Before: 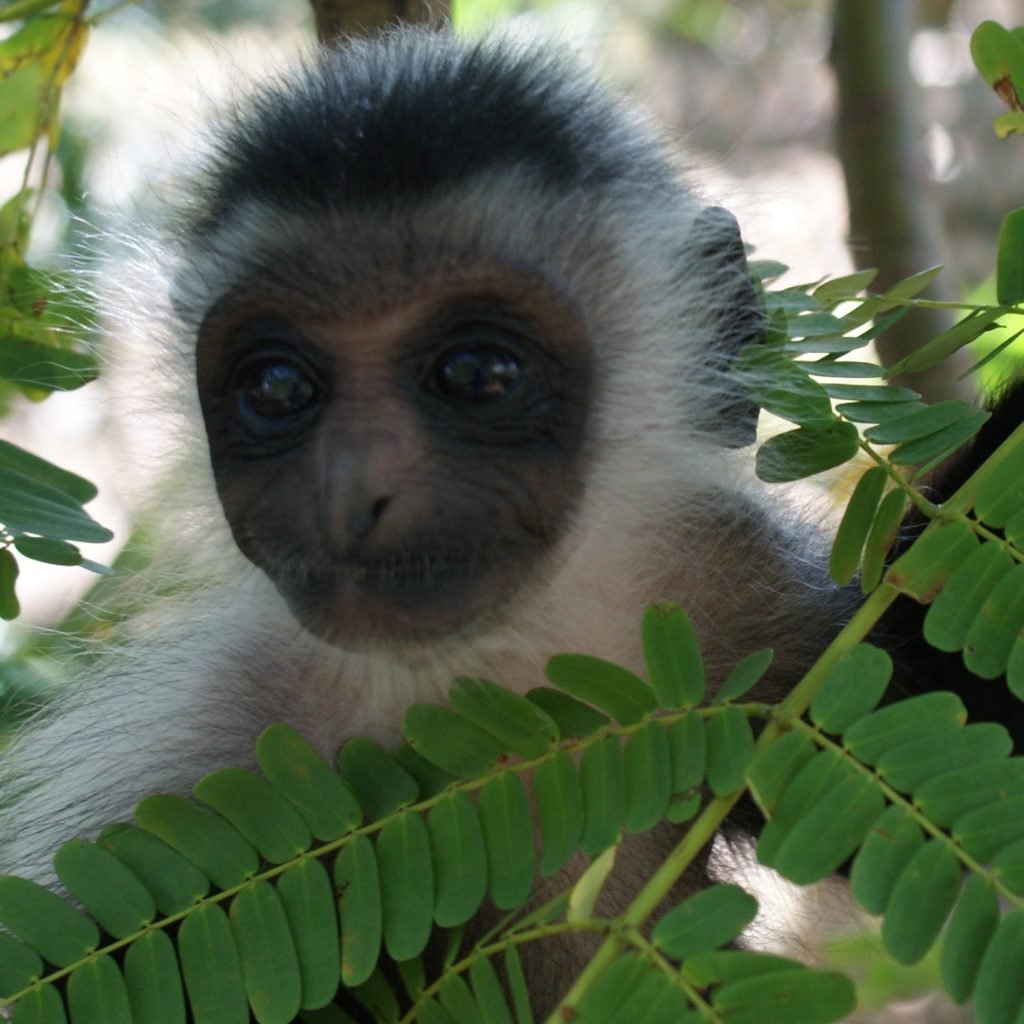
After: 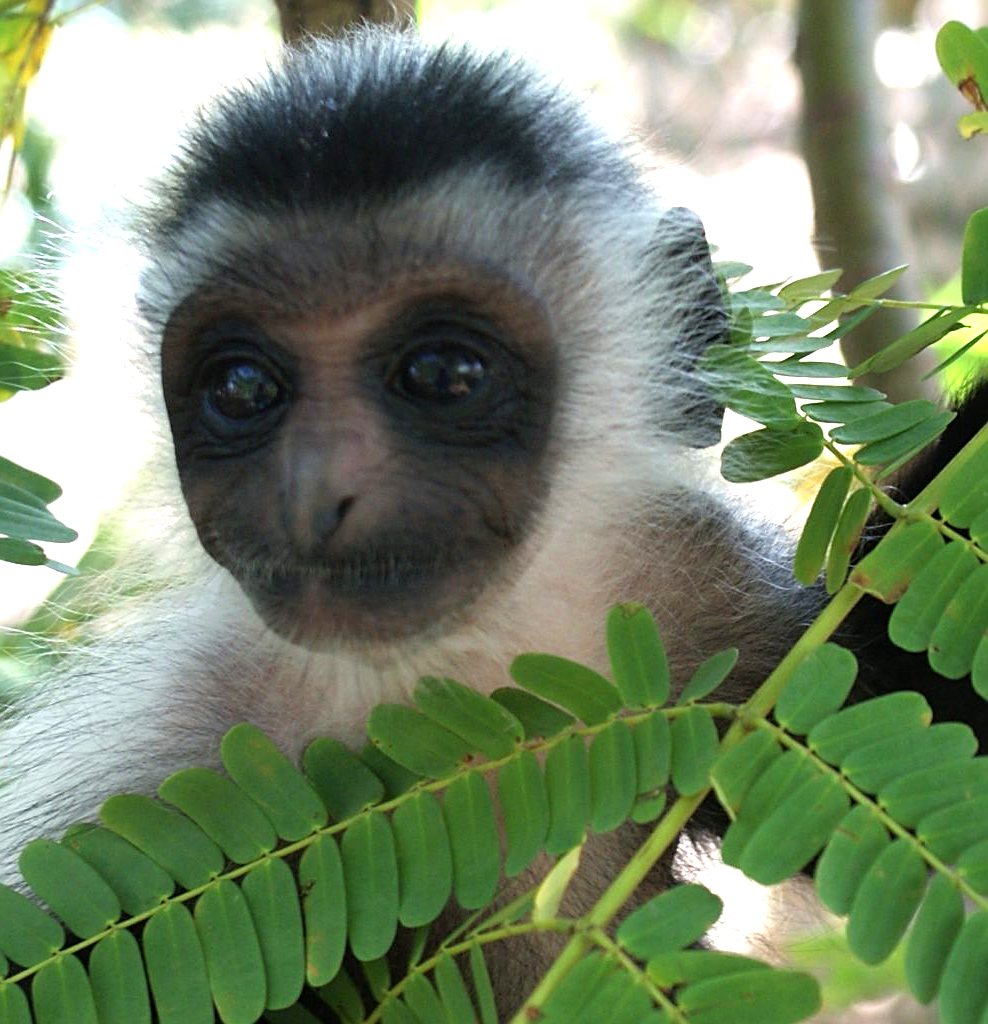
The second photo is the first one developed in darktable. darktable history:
crop and rotate: left 3.462%
sharpen: on, module defaults
tone equalizer: -8 EV -0.449 EV, -7 EV -0.428 EV, -6 EV -0.366 EV, -5 EV -0.23 EV, -3 EV 0.231 EV, -2 EV 0.319 EV, -1 EV 0.363 EV, +0 EV 0.43 EV
exposure: exposure 0.739 EV, compensate exposure bias true, compensate highlight preservation false
